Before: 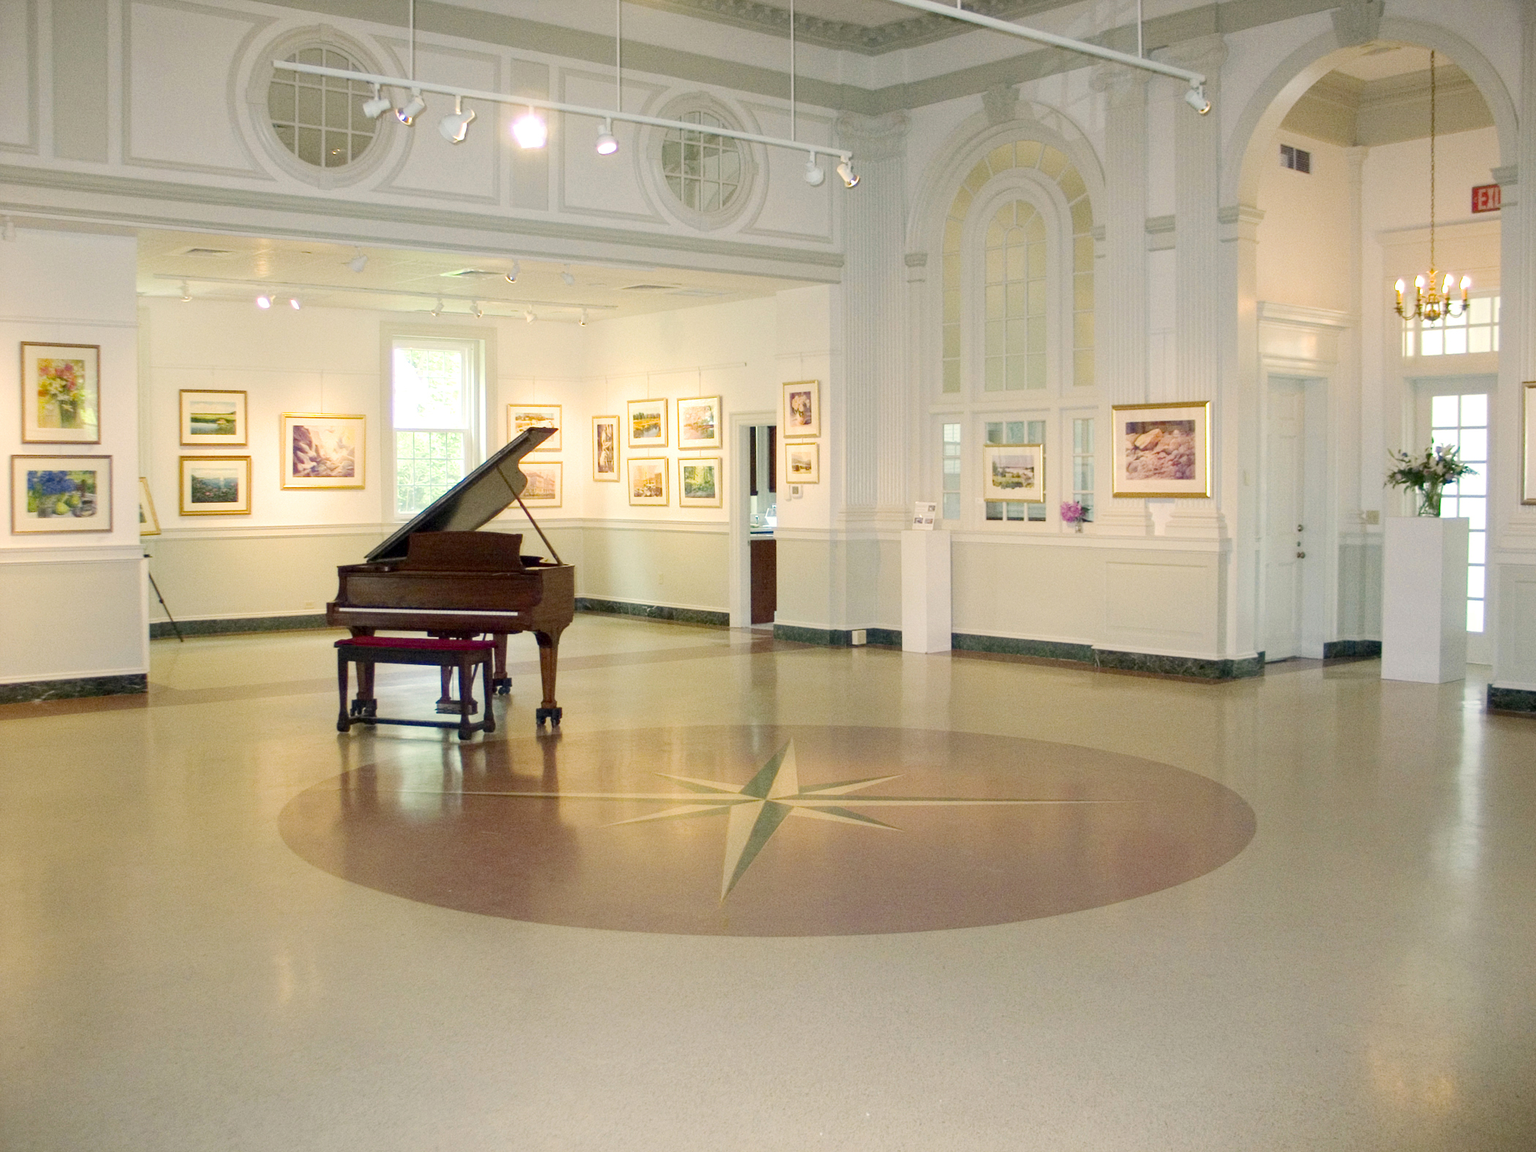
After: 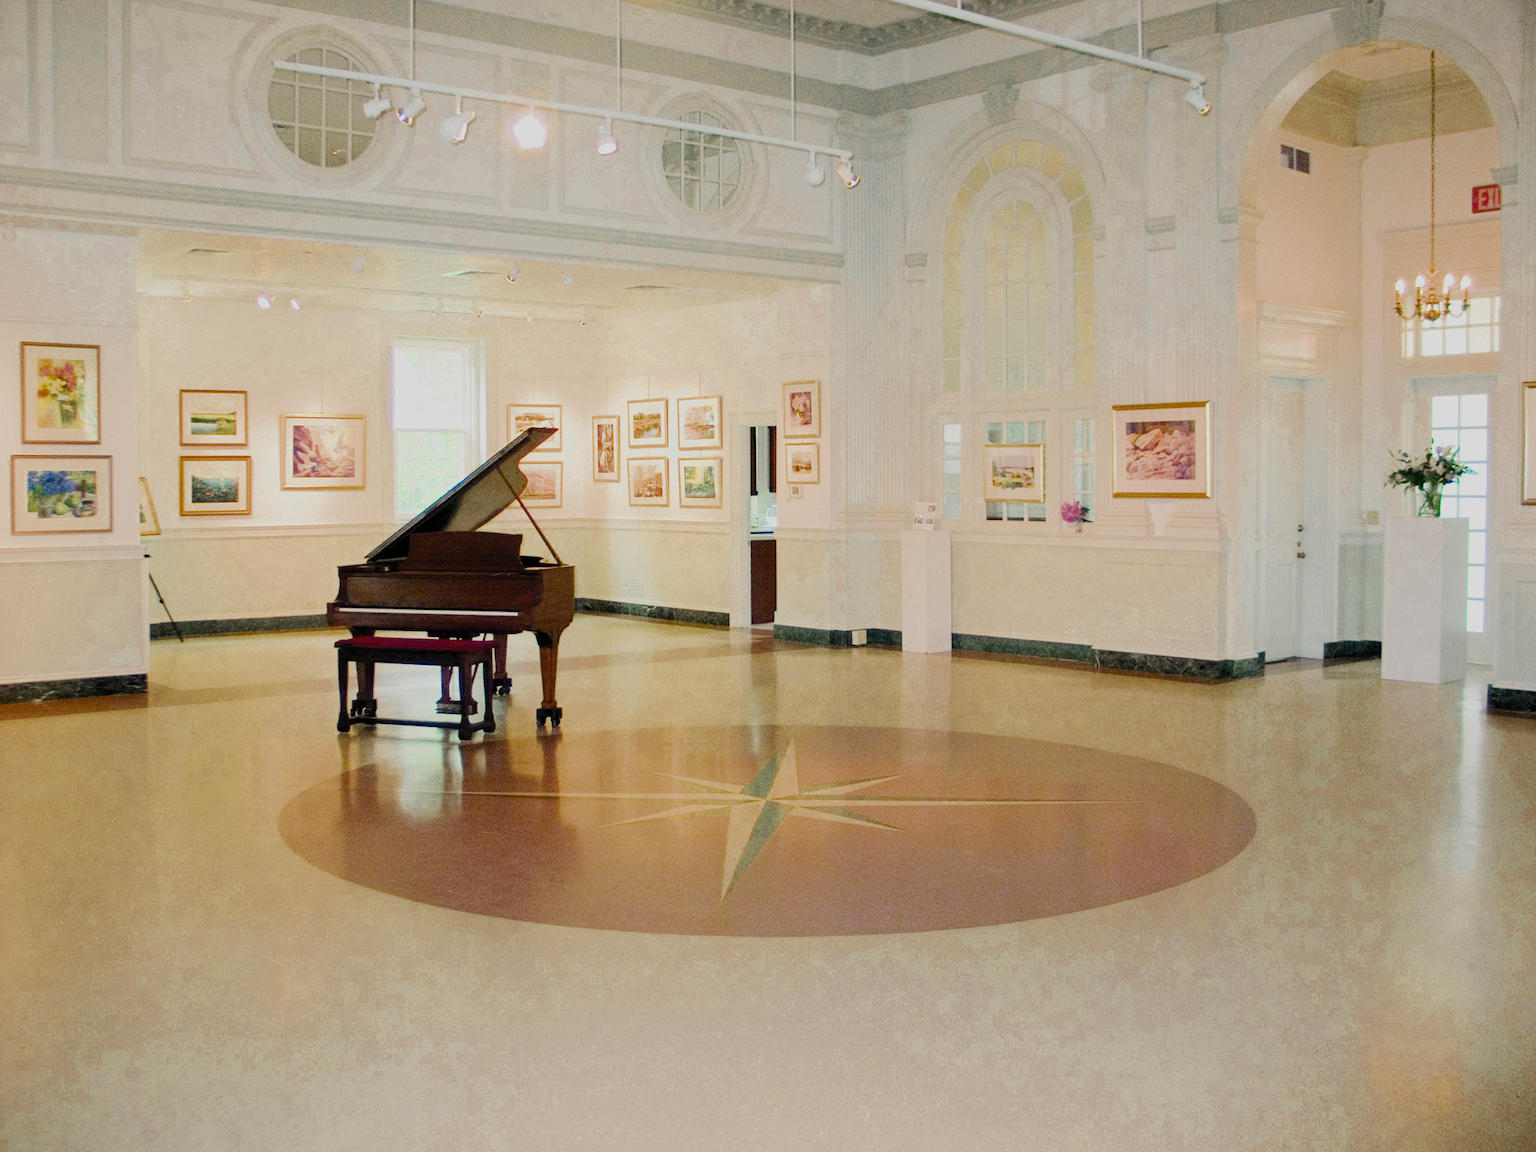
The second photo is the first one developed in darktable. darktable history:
tone equalizer: -8 EV -0.437 EV, -7 EV -0.416 EV, -6 EV -0.336 EV, -5 EV -0.224 EV, -3 EV 0.218 EV, -2 EV 0.356 EV, -1 EV 0.409 EV, +0 EV 0.39 EV, edges refinement/feathering 500, mask exposure compensation -1.57 EV, preserve details no
color zones: curves: ch0 [(0.11, 0.396) (0.195, 0.36) (0.25, 0.5) (0.303, 0.412) (0.357, 0.544) (0.75, 0.5) (0.967, 0.328)]; ch1 [(0, 0.468) (0.112, 0.512) (0.202, 0.6) (0.25, 0.5) (0.307, 0.352) (0.357, 0.544) (0.75, 0.5) (0.963, 0.524)]
filmic rgb: black relative exposure -7.65 EV, white relative exposure 4.56 EV, hardness 3.61, color science v5 (2021), contrast in shadows safe, contrast in highlights safe
